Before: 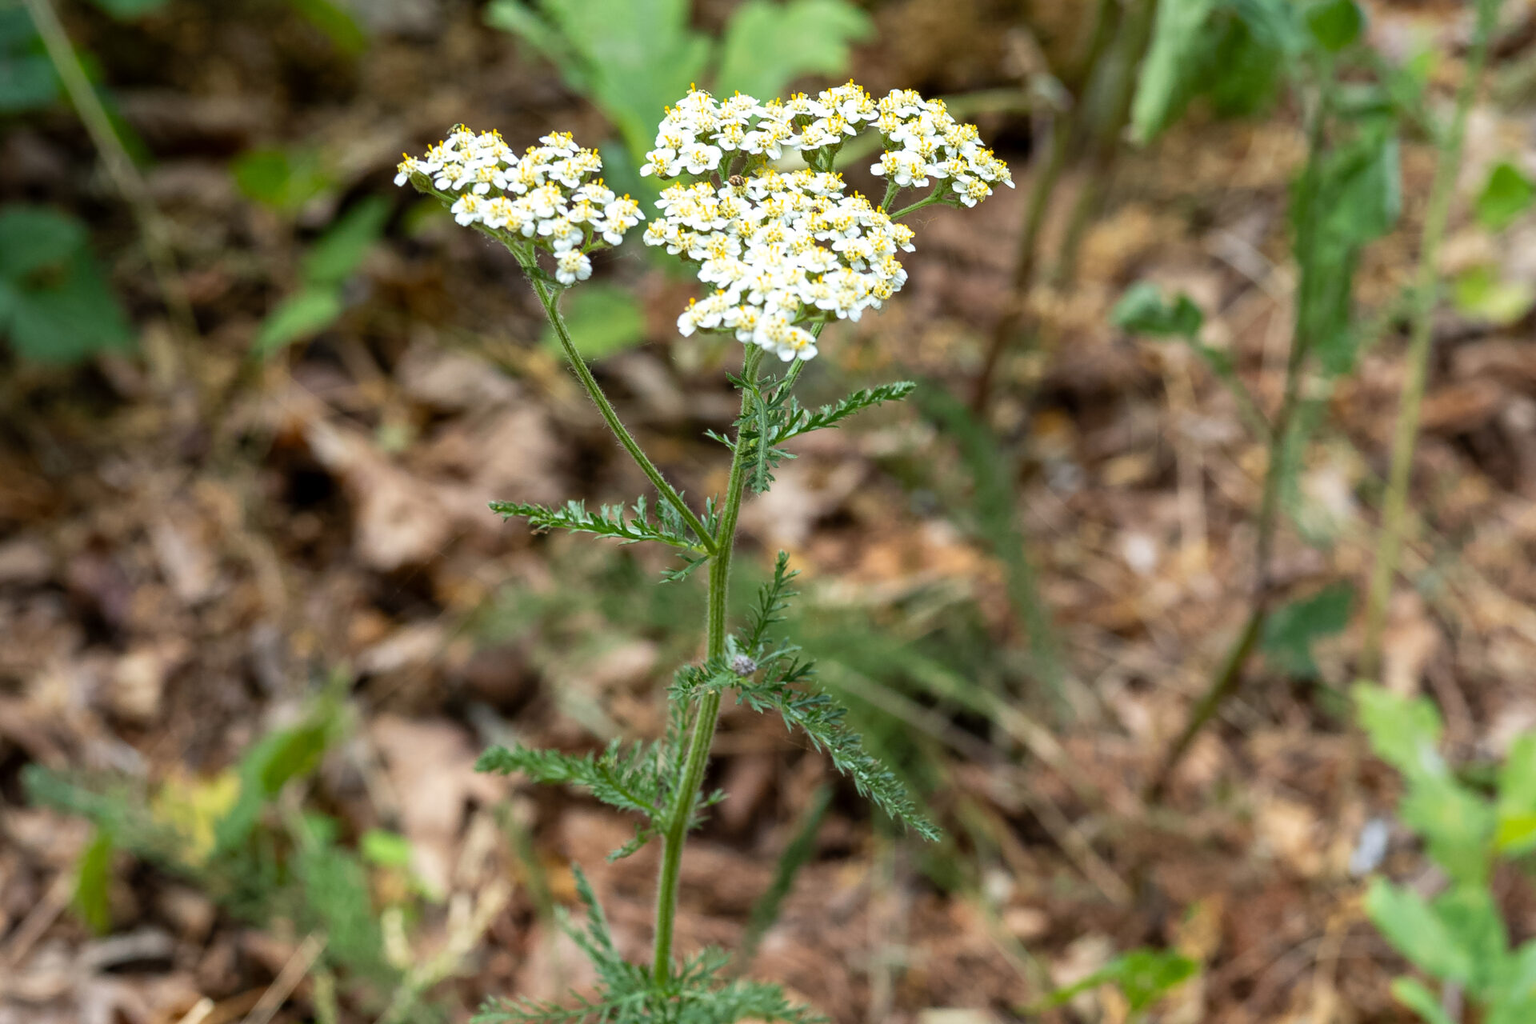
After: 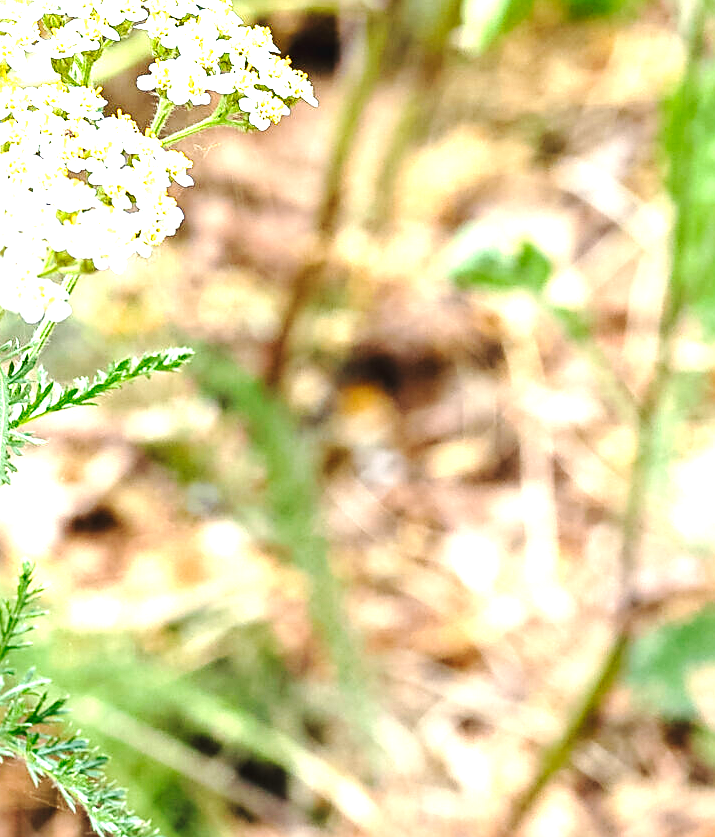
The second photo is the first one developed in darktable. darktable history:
base curve: curves: ch0 [(0, 0) (0.028, 0.03) (0.121, 0.232) (0.46, 0.748) (0.859, 0.968) (1, 1)], preserve colors none
sharpen: on, module defaults
crop and rotate: left 49.562%, top 10.125%, right 13.195%, bottom 24.435%
exposure: black level correction -0.002, exposure 0.706 EV, compensate exposure bias true, compensate highlight preservation false
levels: levels [0, 0.43, 0.859]
